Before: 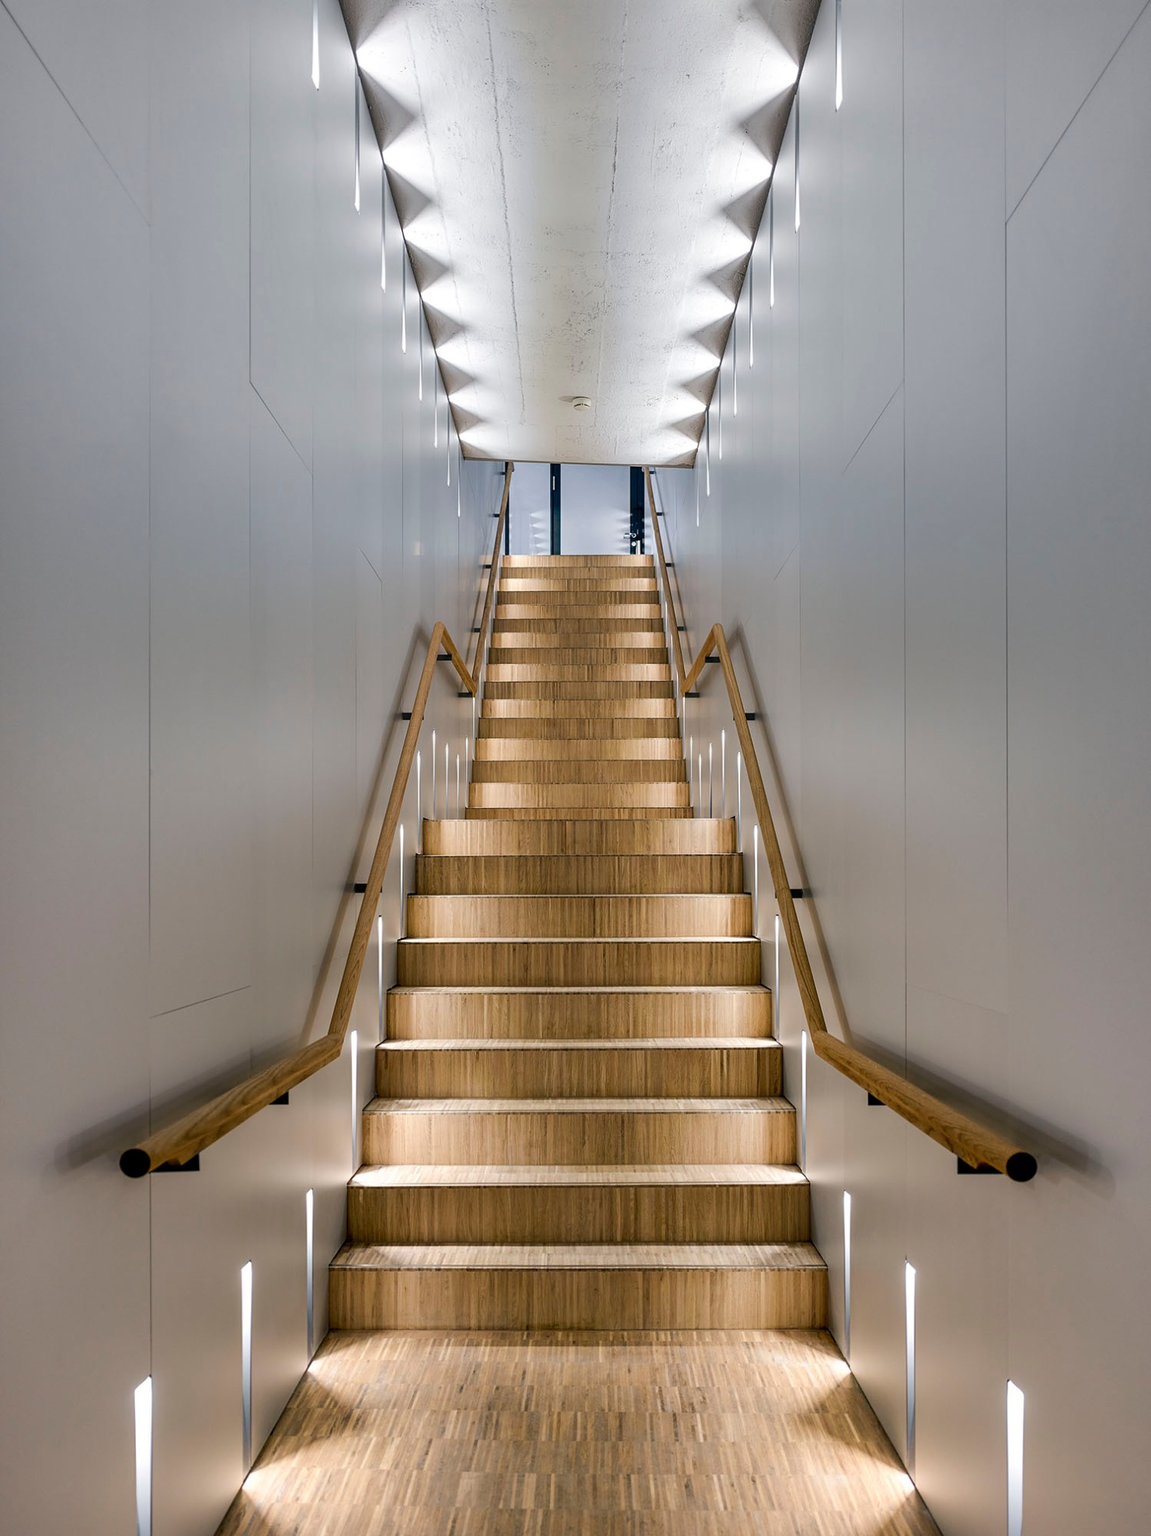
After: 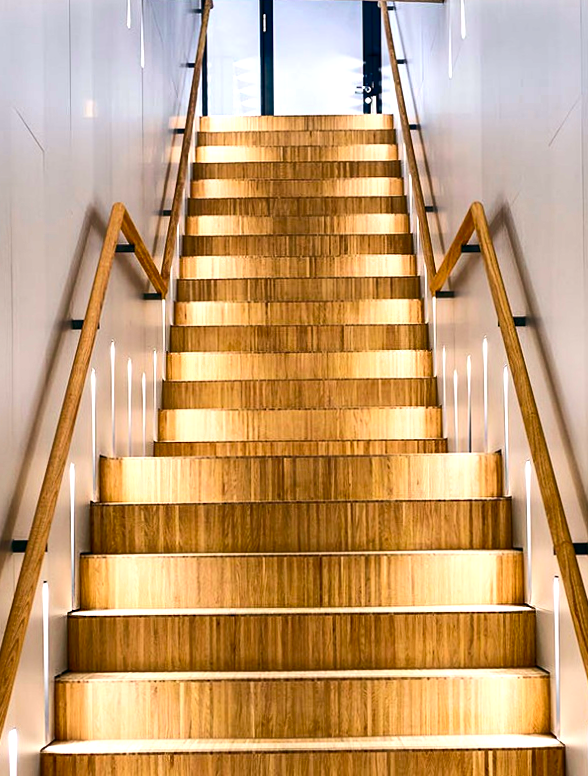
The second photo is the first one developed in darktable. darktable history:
contrast brightness saturation: contrast 0.18, saturation 0.3
exposure: black level correction 0, exposure 0.95 EV, compensate exposure bias true, compensate highlight preservation false
color balance: lift [0.998, 0.998, 1.001, 1.002], gamma [0.995, 1.025, 0.992, 0.975], gain [0.995, 1.02, 0.997, 0.98]
rotate and perspective: rotation -0.45°, automatic cropping original format, crop left 0.008, crop right 0.992, crop top 0.012, crop bottom 0.988
crop: left 30%, top 30%, right 30%, bottom 30%
shadows and highlights: radius 264.75, soften with gaussian
